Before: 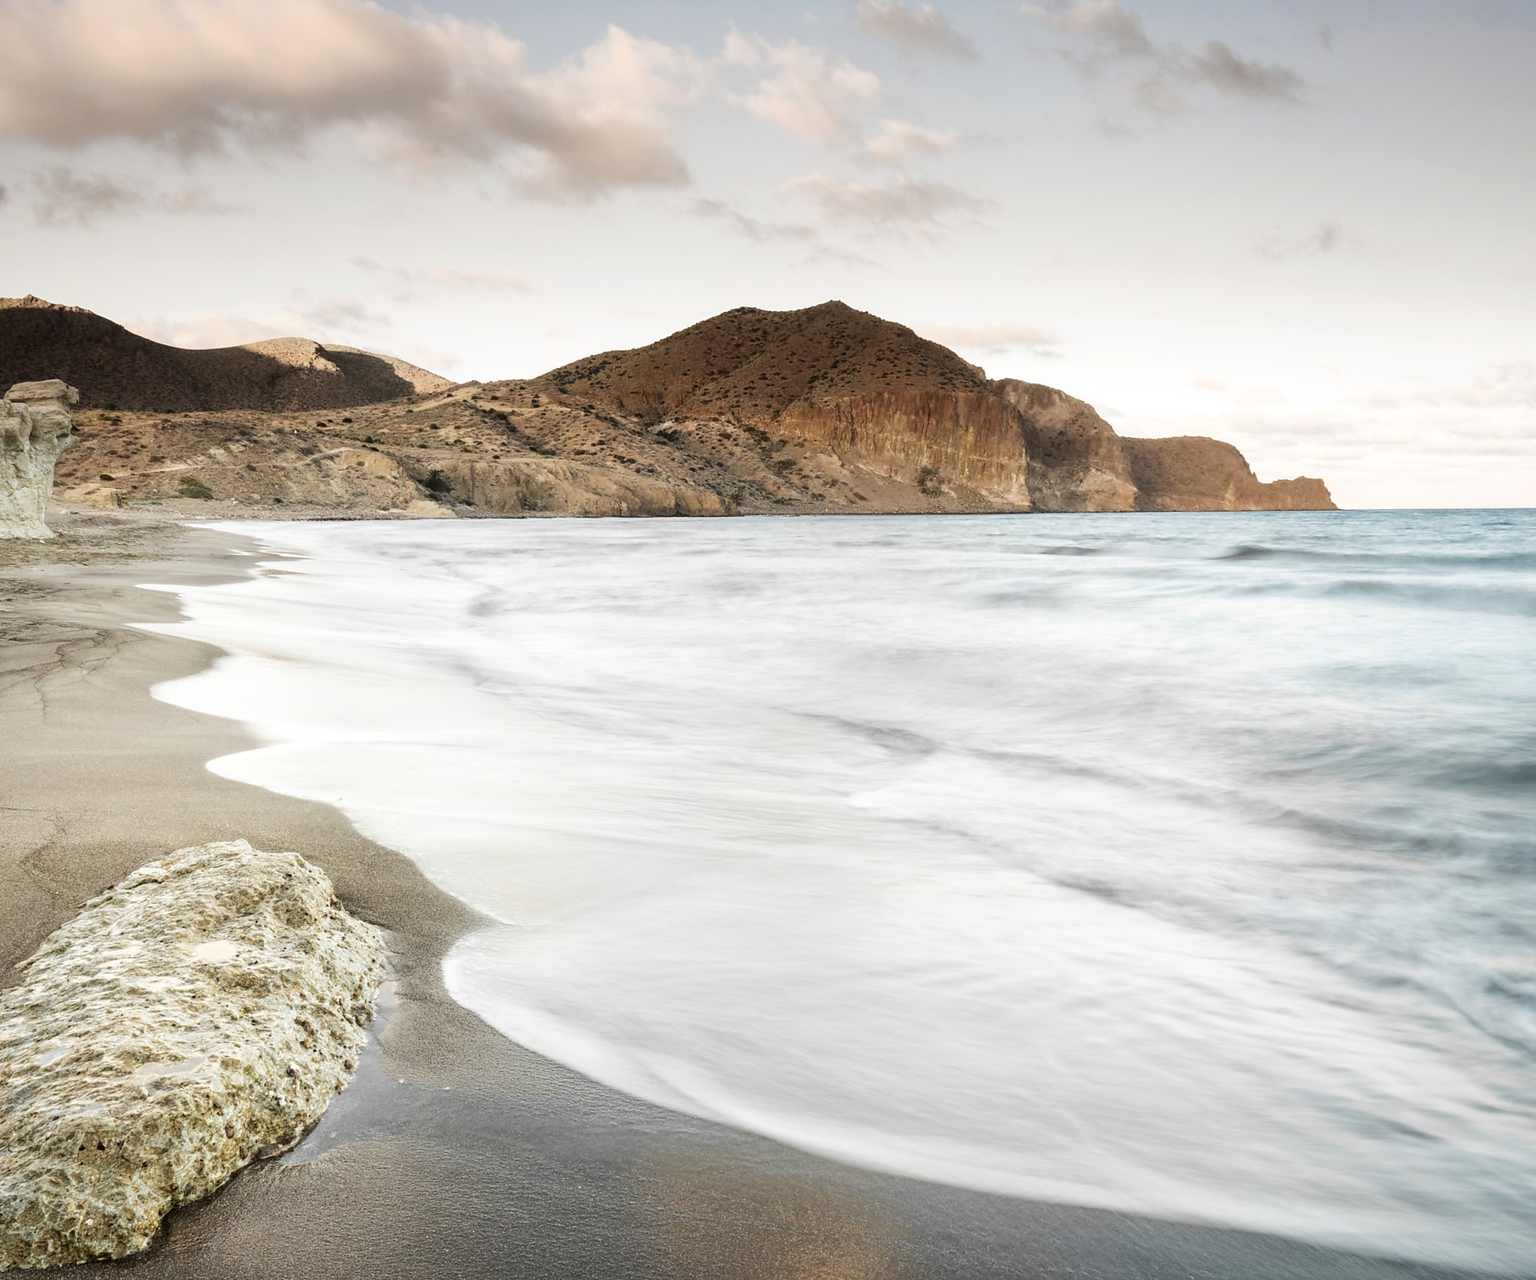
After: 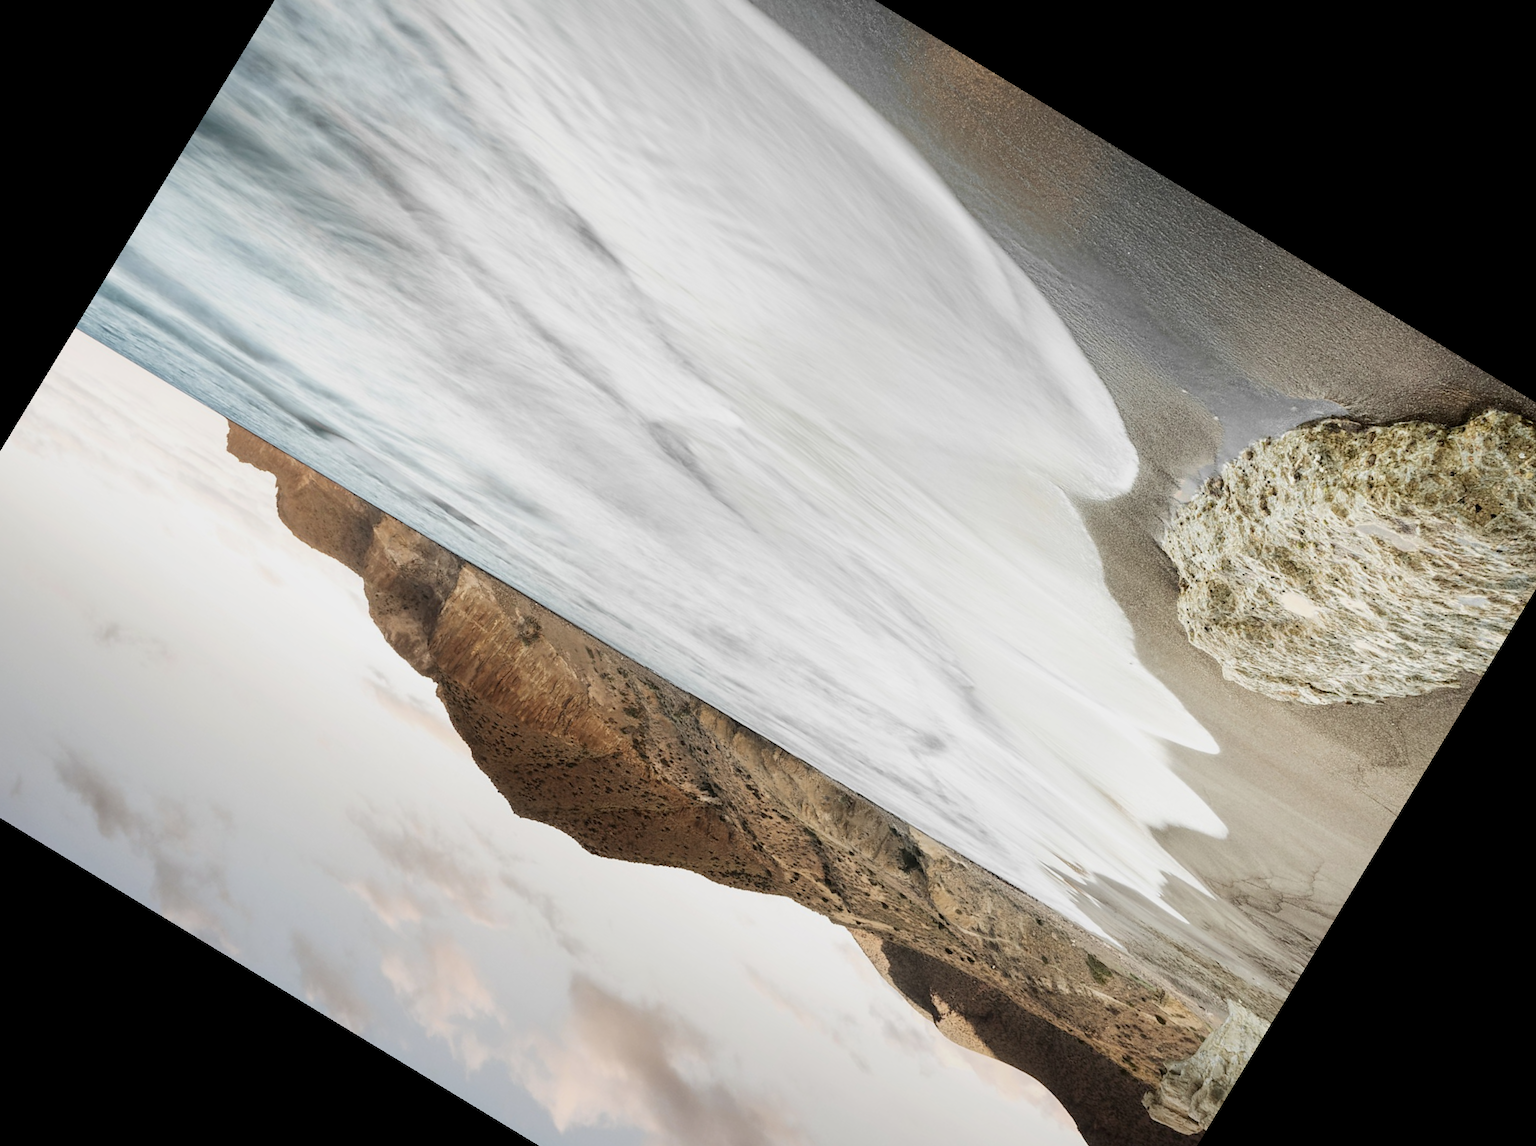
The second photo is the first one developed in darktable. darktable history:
crop and rotate: angle 148.68°, left 9.111%, top 15.603%, right 4.588%, bottom 17.041%
exposure: exposure -0.242 EV, compensate highlight preservation false
